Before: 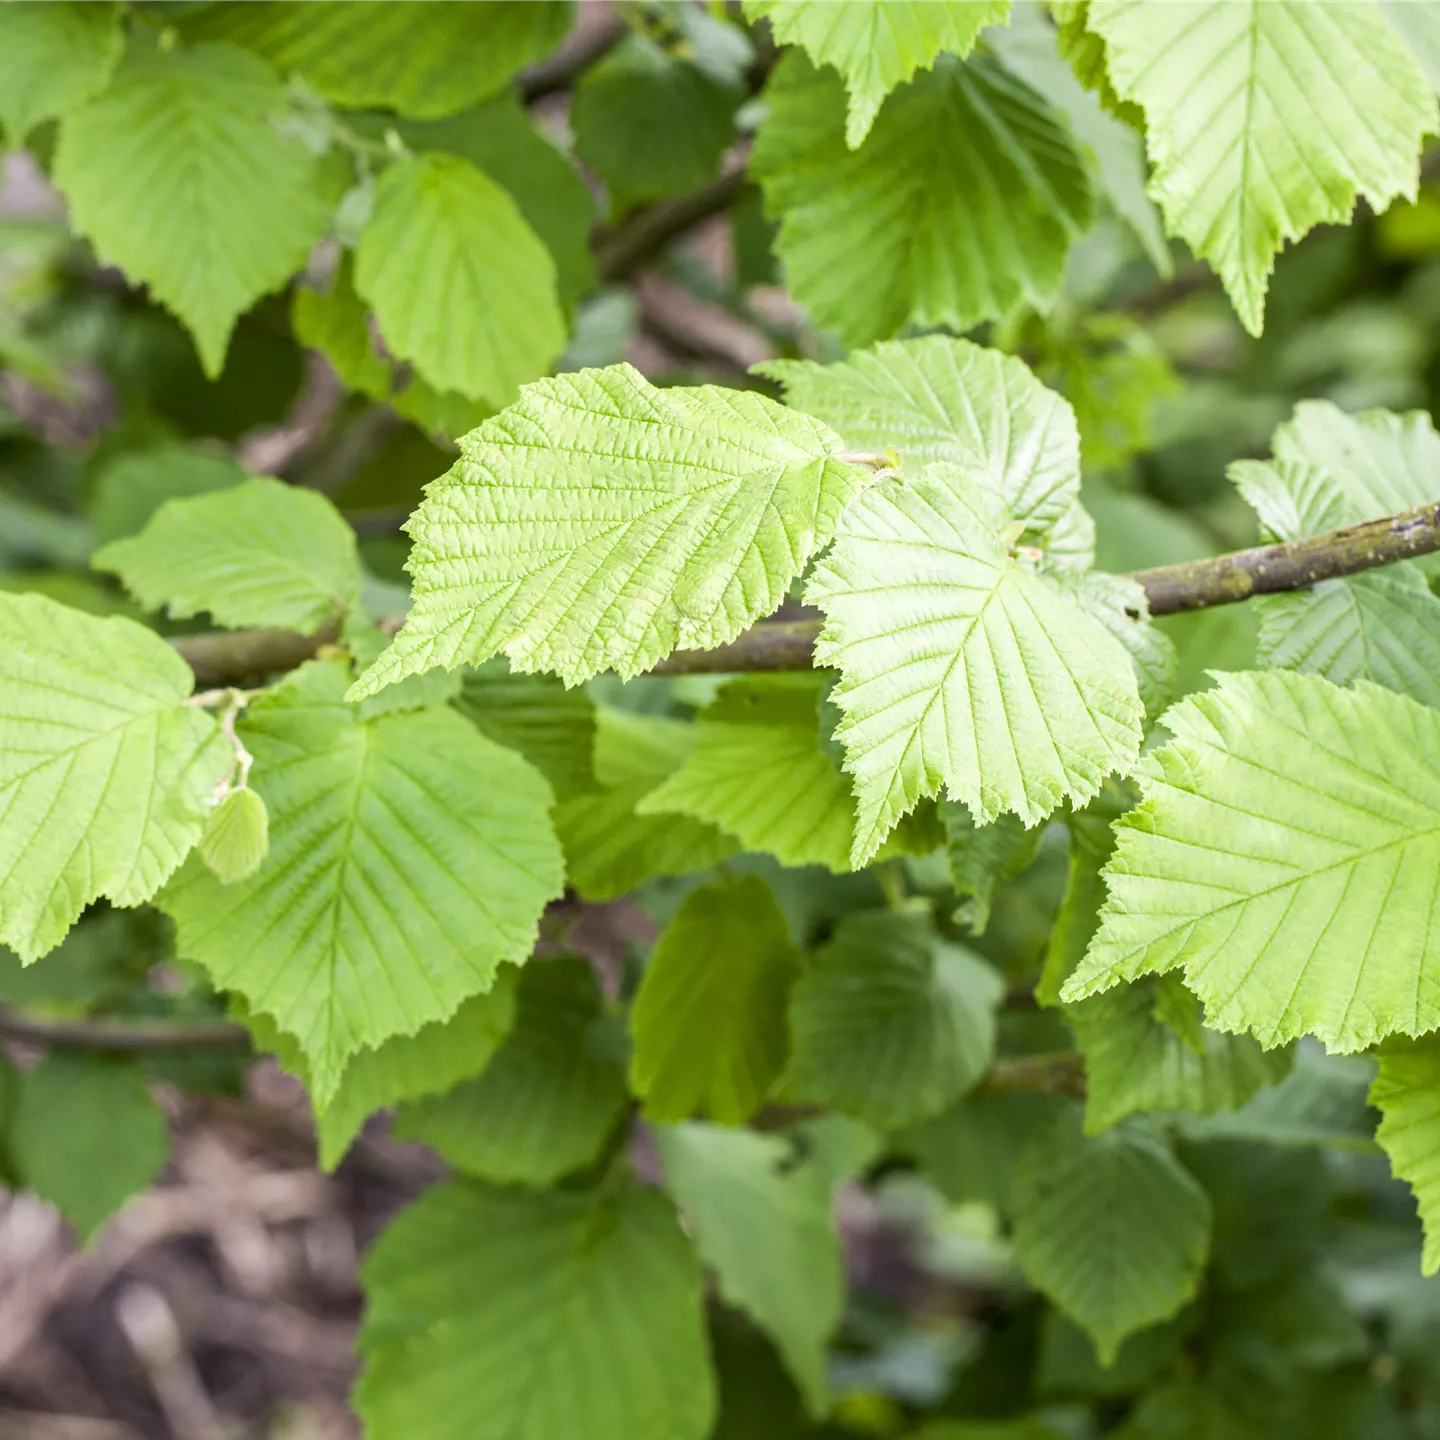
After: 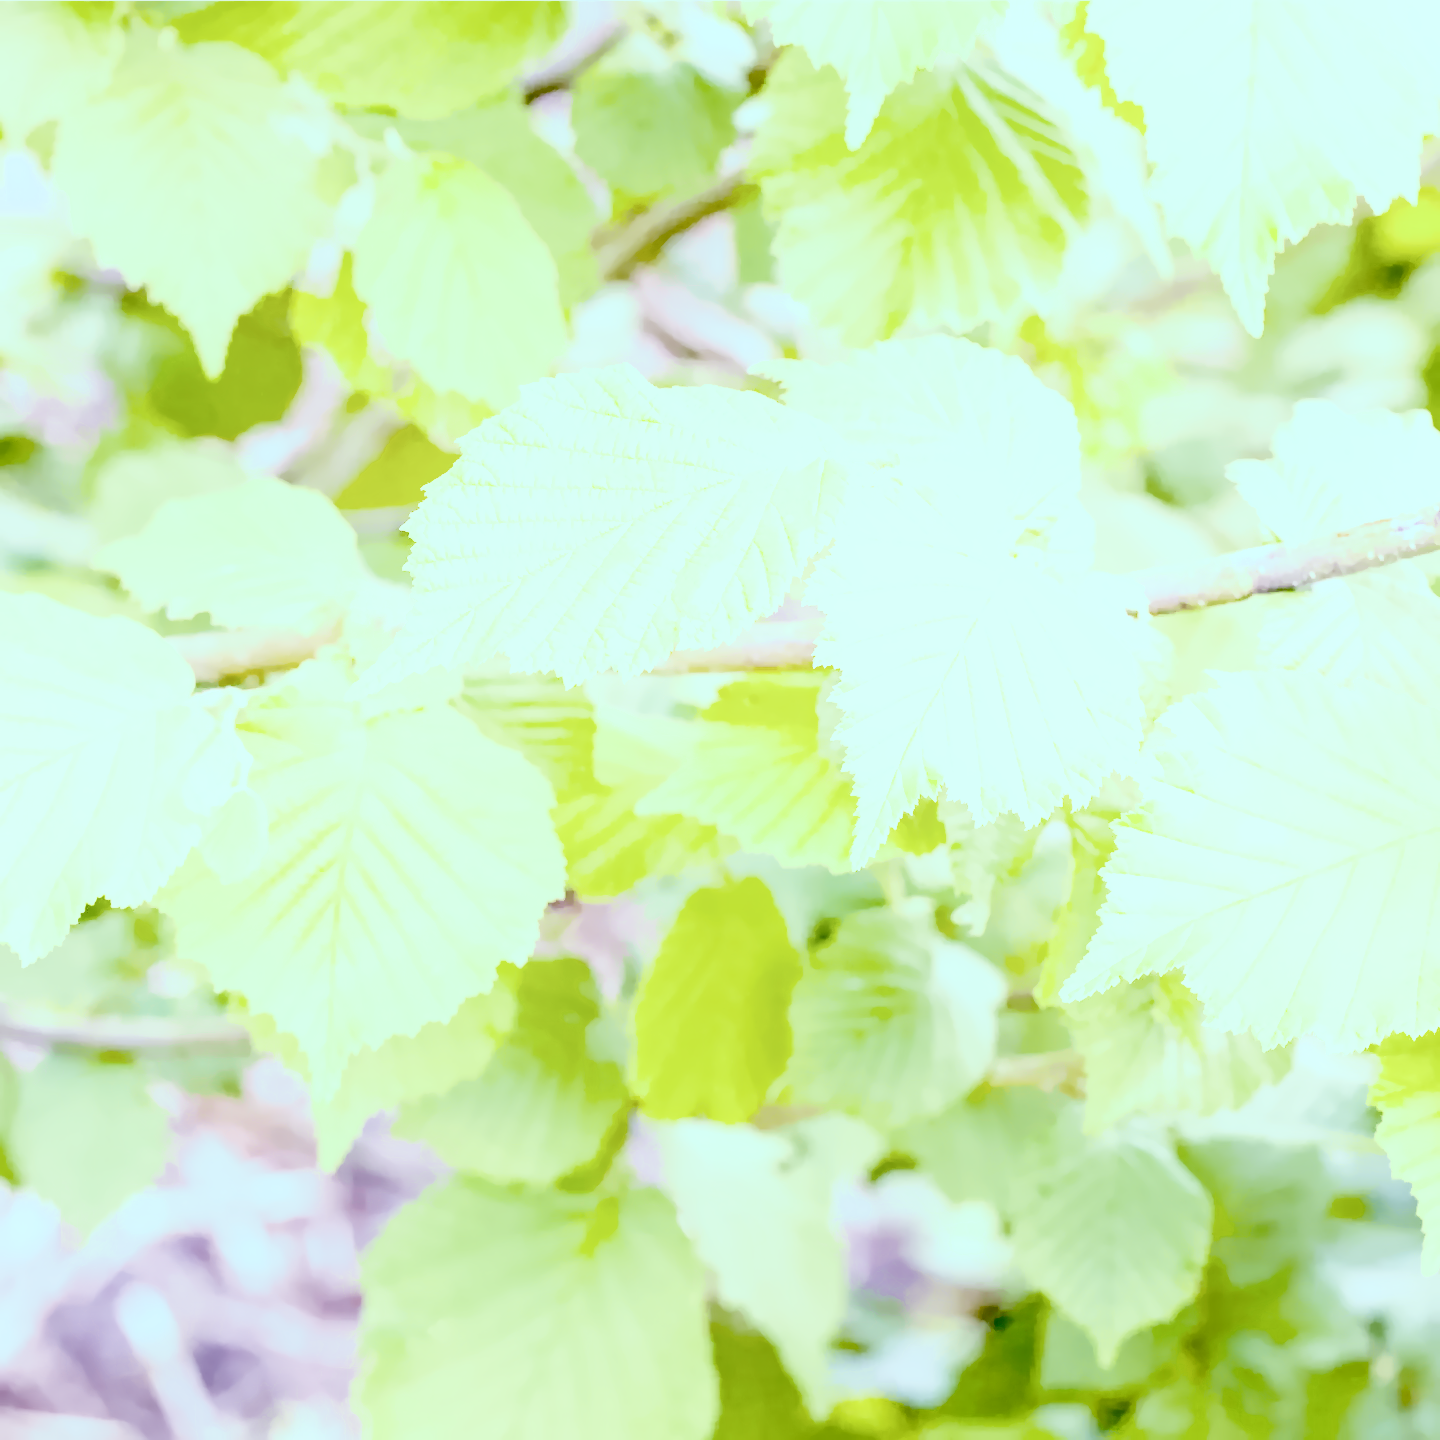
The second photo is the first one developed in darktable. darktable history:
local contrast: on, module defaults
color calibration: illuminant as shot in camera, x 0.358, y 0.373, temperature 4628.91 K
color balance: mode lift, gamma, gain (sRGB), lift [0.997, 0.979, 1.021, 1.011], gamma [1, 1.084, 0.916, 0.998], gain [1, 0.87, 1.13, 1.101], contrast 4.55%, contrast fulcrum 38.24%, output saturation 104.09%
color balance rgb: shadows lift › luminance -7.7%, shadows lift › chroma 2.13%, shadows lift › hue 165.27°, power › luminance -7.77%, power › chroma 1.1%, power › hue 215.88°, highlights gain › luminance 15.15%, highlights gain › chroma 7%, highlights gain › hue 125.57°, global offset › luminance -0.33%, global offset › chroma 0.11%, global offset › hue 165.27°, perceptual saturation grading › global saturation 24.42%, perceptual saturation grading › highlights -24.42%, perceptual saturation grading › mid-tones 24.42%, perceptual saturation grading › shadows 40%, perceptual brilliance grading › global brilliance -5%, perceptual brilliance grading › highlights 24.42%, perceptual brilliance grading › mid-tones 7%, perceptual brilliance grading › shadows -5%
denoise (profiled): preserve shadows 1.52, scattering 0.002, a [-1, 0, 0], compensate highlight preservation false
exposure: black level correction 0, exposure 0.7 EV, compensate exposure bias true, compensate highlight preservation false
filmic rgb: black relative exposure -6.98 EV, white relative exposure 5.63 EV, hardness 2.86
haze removal: compatibility mode true, adaptive false
highlight reconstruction: method reconstruct in LCh
hot pixels: on, module defaults
lens correction: scale 1, crop 1, focal 16, aperture 5.6, distance 1000, camera "Canon EOS RP", lens "Canon RF 16mm F2.8 STM"
shadows and highlights: shadows 0, highlights 40
white balance: red 2.229, blue 1.46
tone equalizer: -8 EV 0.25 EV, -7 EV 0.417 EV, -6 EV 0.417 EV, -5 EV 0.25 EV, -3 EV -0.25 EV, -2 EV -0.417 EV, -1 EV -0.417 EV, +0 EV -0.25 EV, edges refinement/feathering 500, mask exposure compensation -1.57 EV, preserve details guided filter
velvia: on, module defaults
